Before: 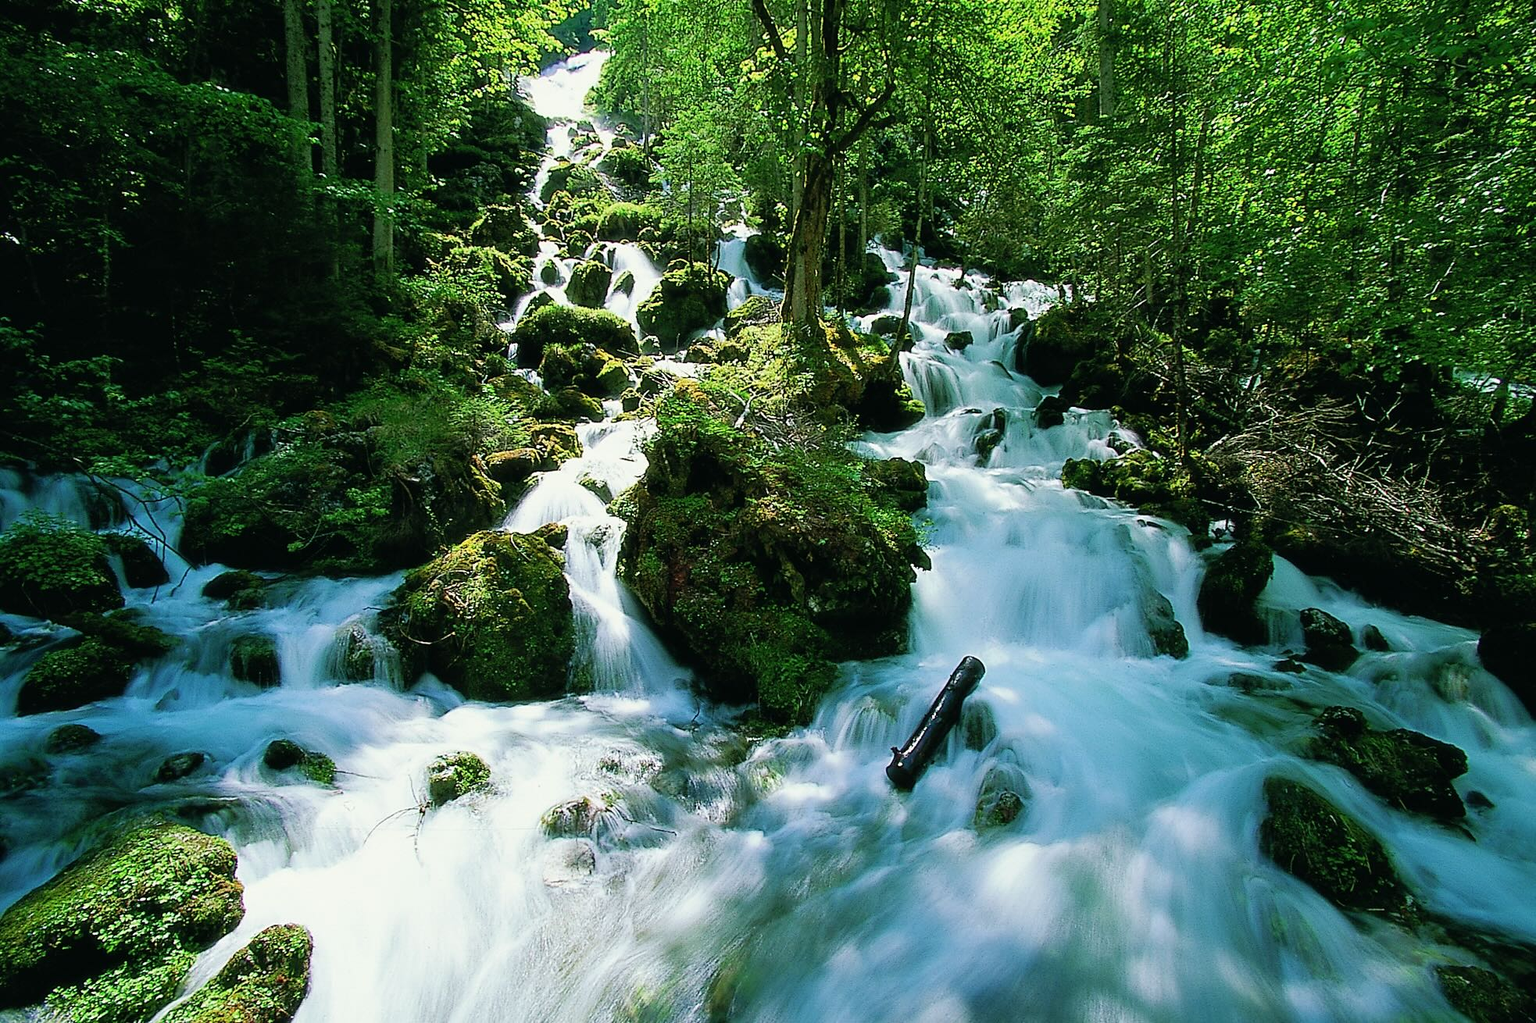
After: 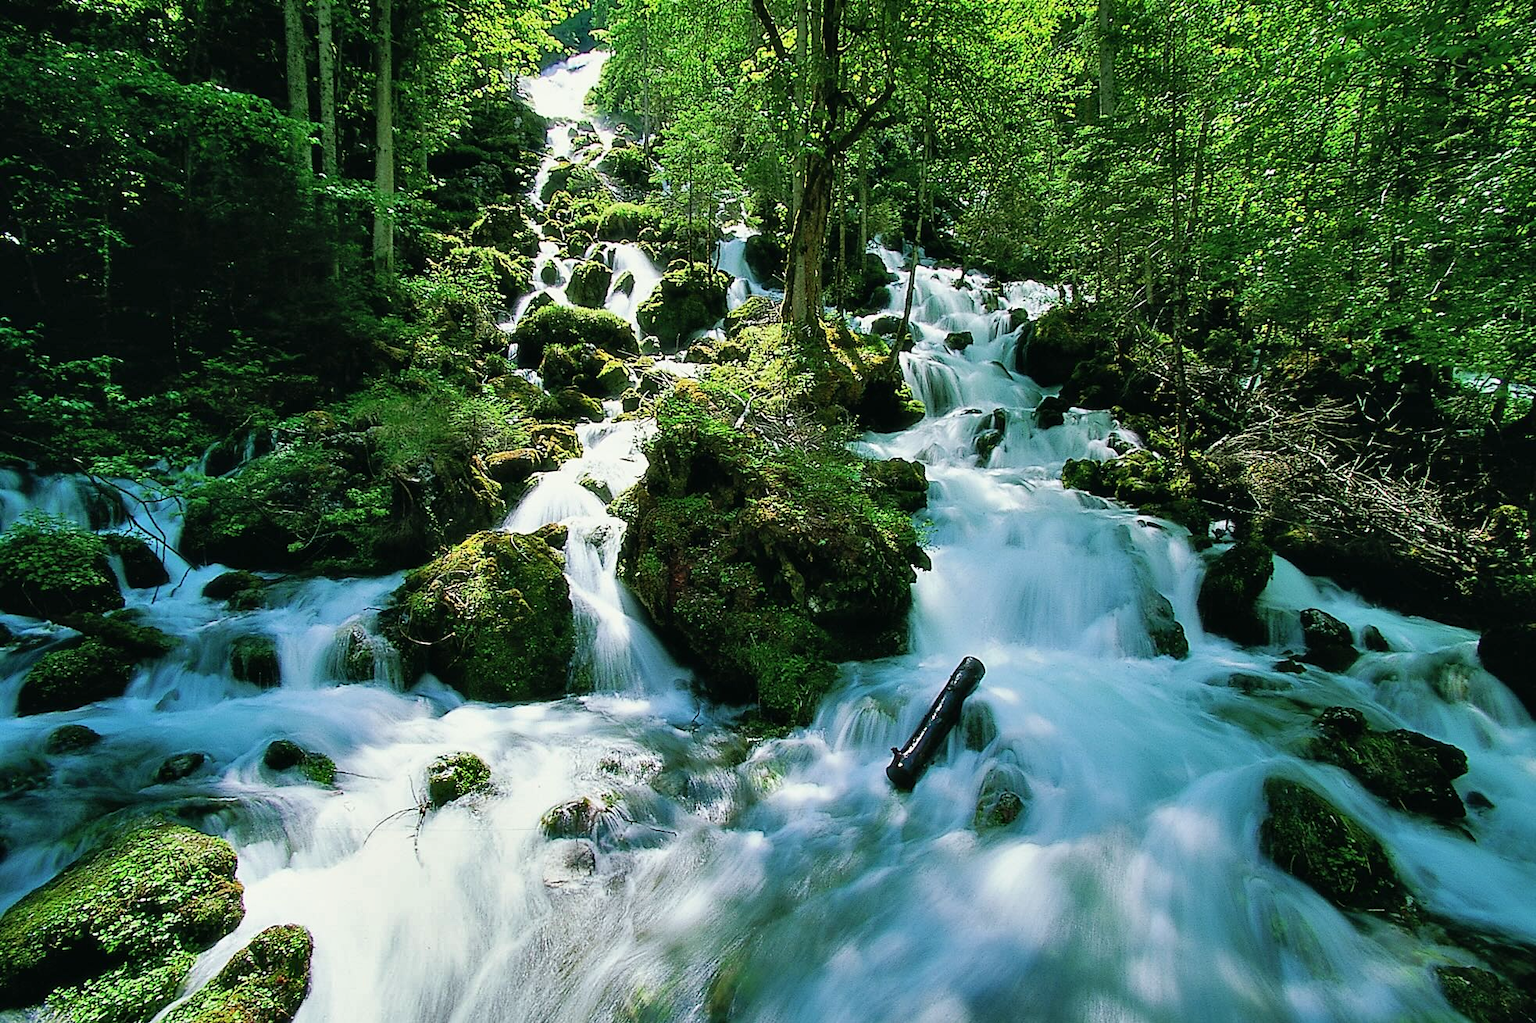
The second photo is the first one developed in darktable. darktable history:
levels: mode automatic, levels [0.246, 0.256, 0.506]
shadows and highlights: radius 108.89, shadows 44.22, highlights -66.8, low approximation 0.01, soften with gaussian
